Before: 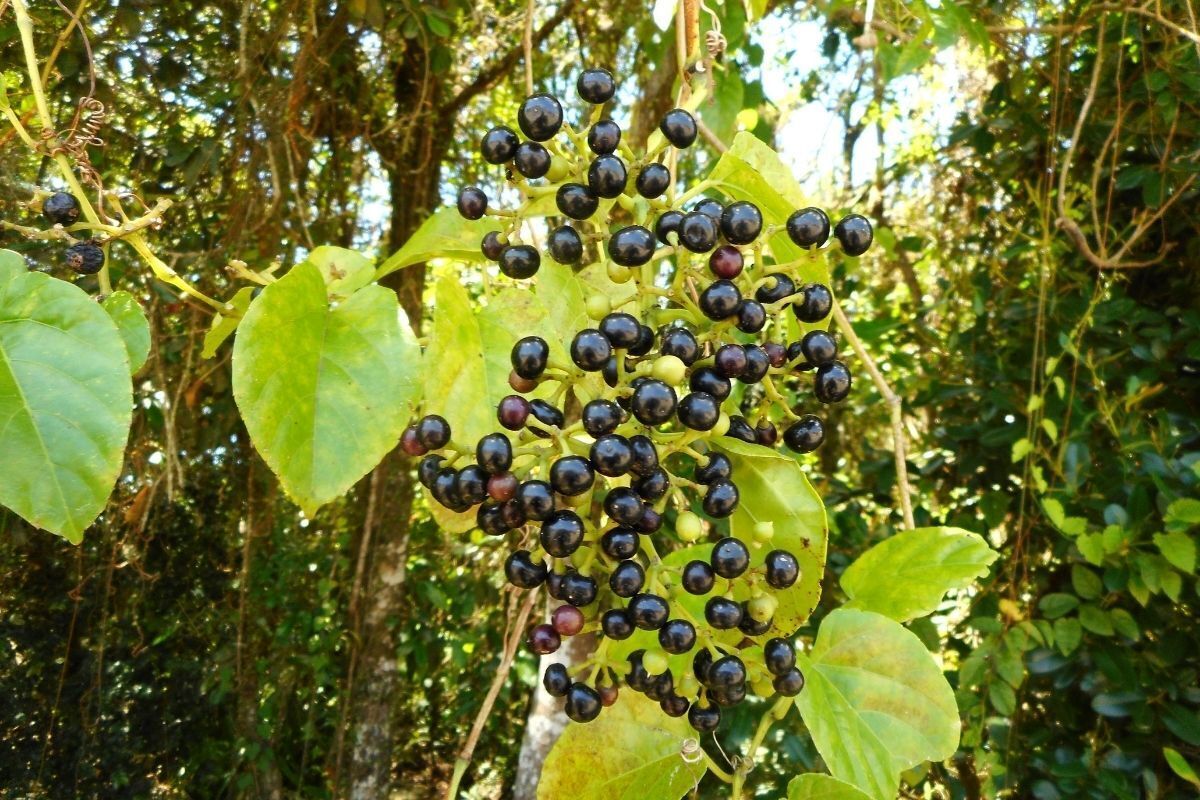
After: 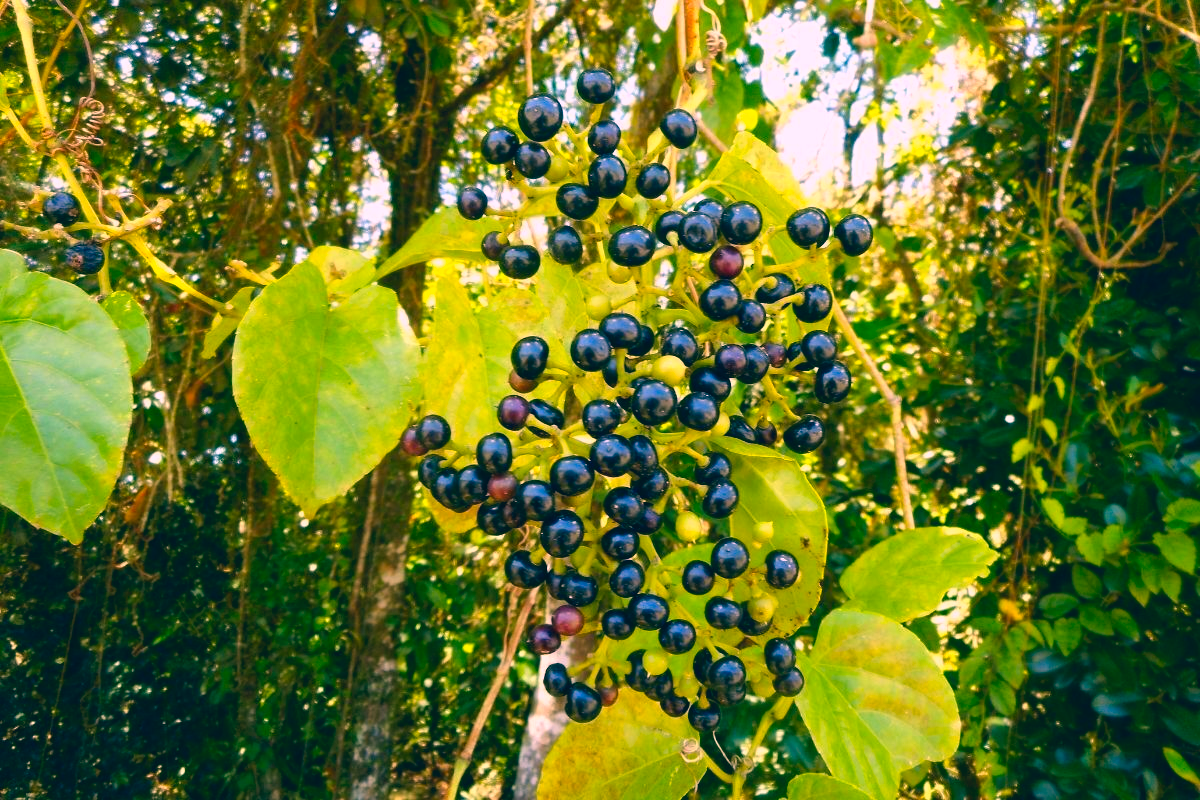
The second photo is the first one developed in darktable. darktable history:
color correction: highlights a* 16.9, highlights b* 0.262, shadows a* -15.34, shadows b* -14.12, saturation 1.51
